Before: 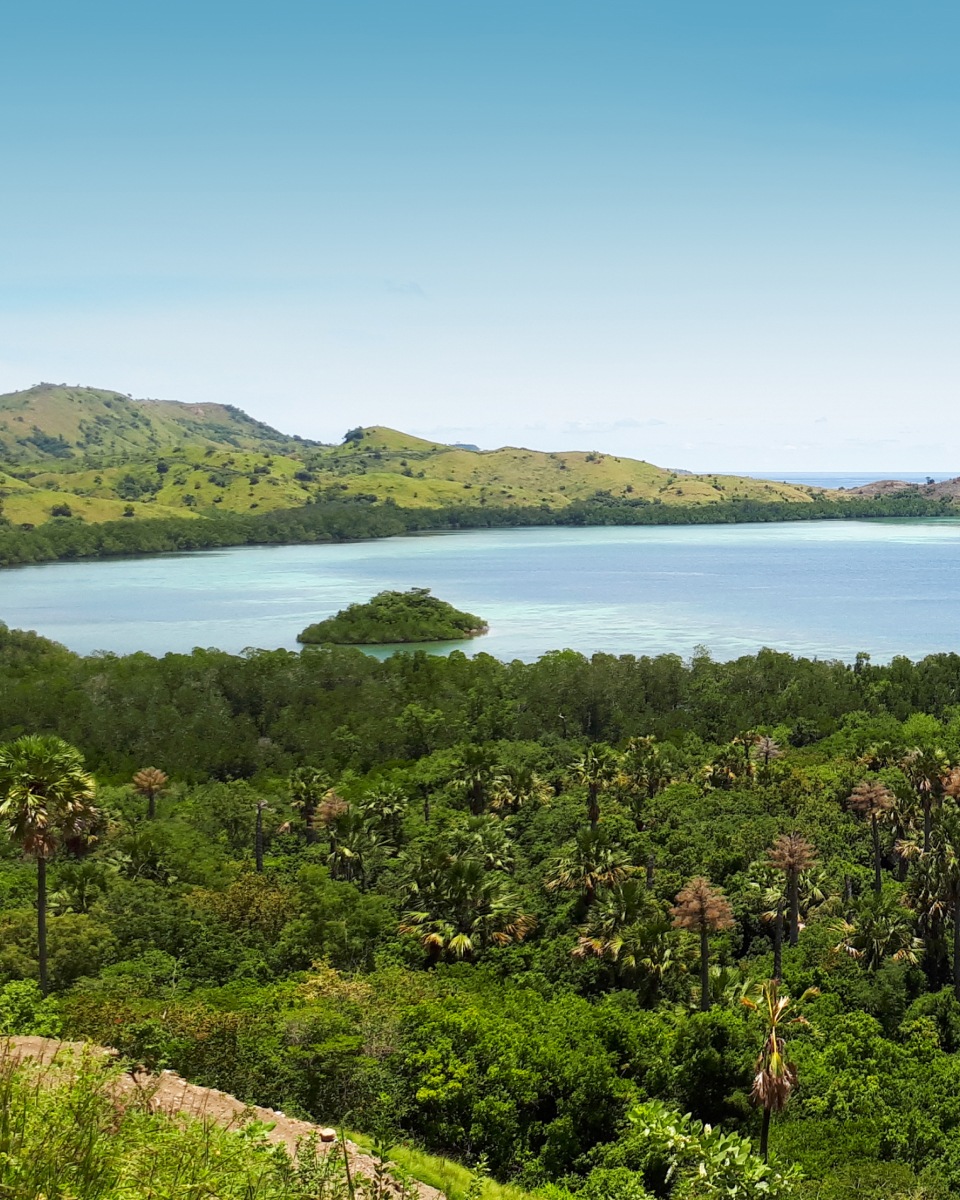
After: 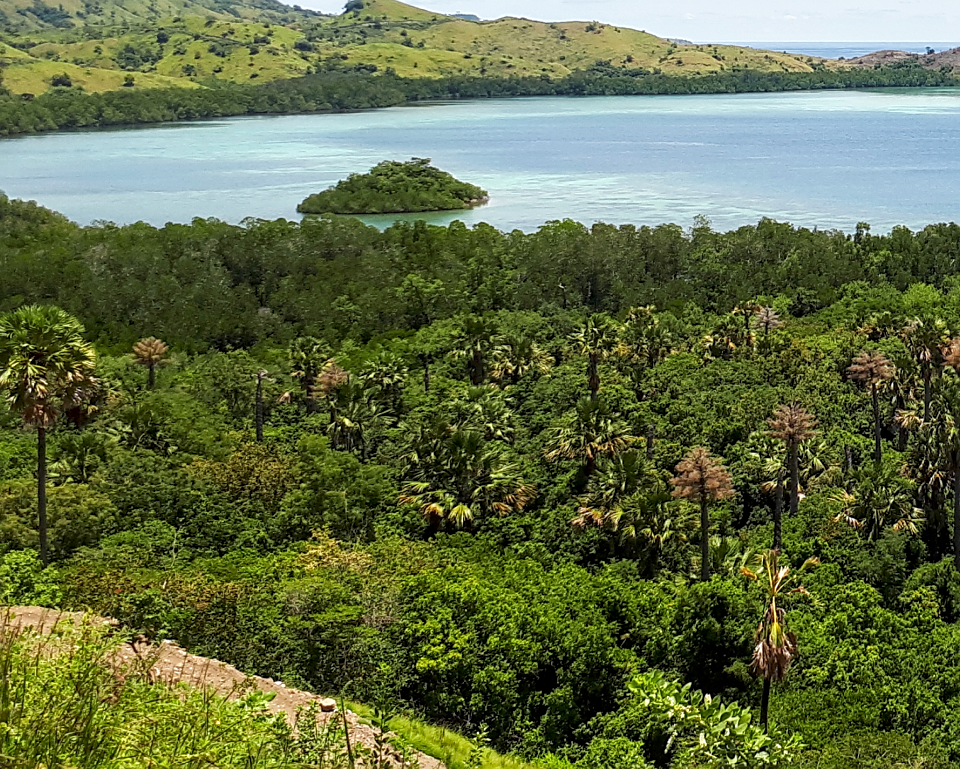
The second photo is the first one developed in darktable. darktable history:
crop and rotate: top 35.87%
local contrast: on, module defaults
sharpen: on, module defaults
